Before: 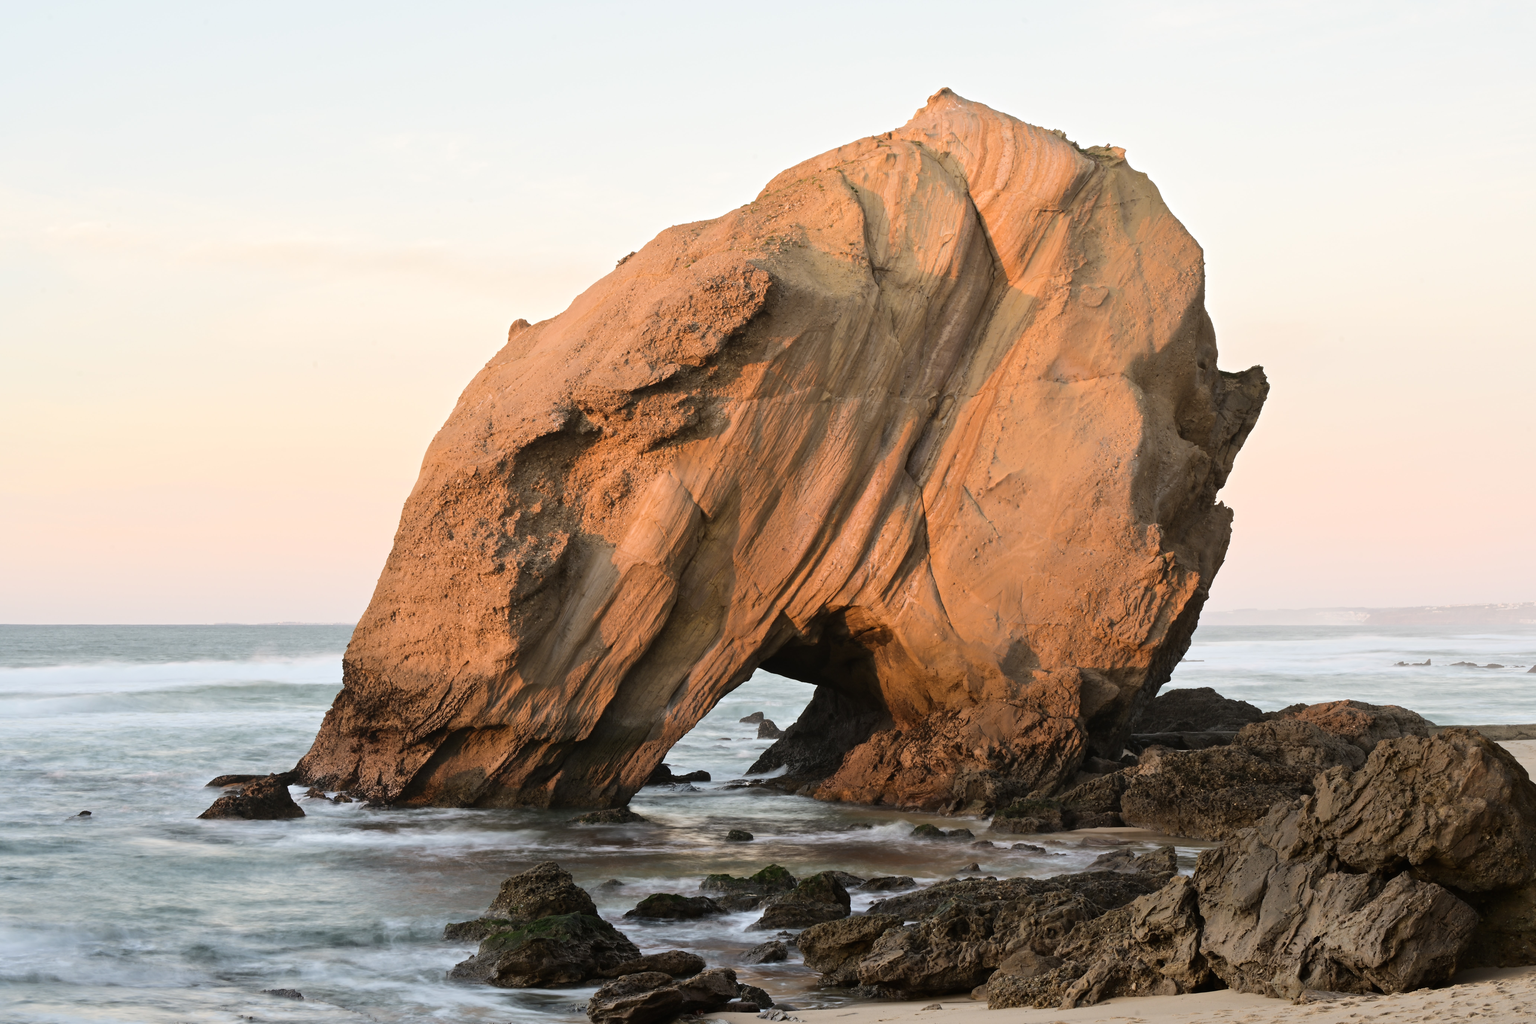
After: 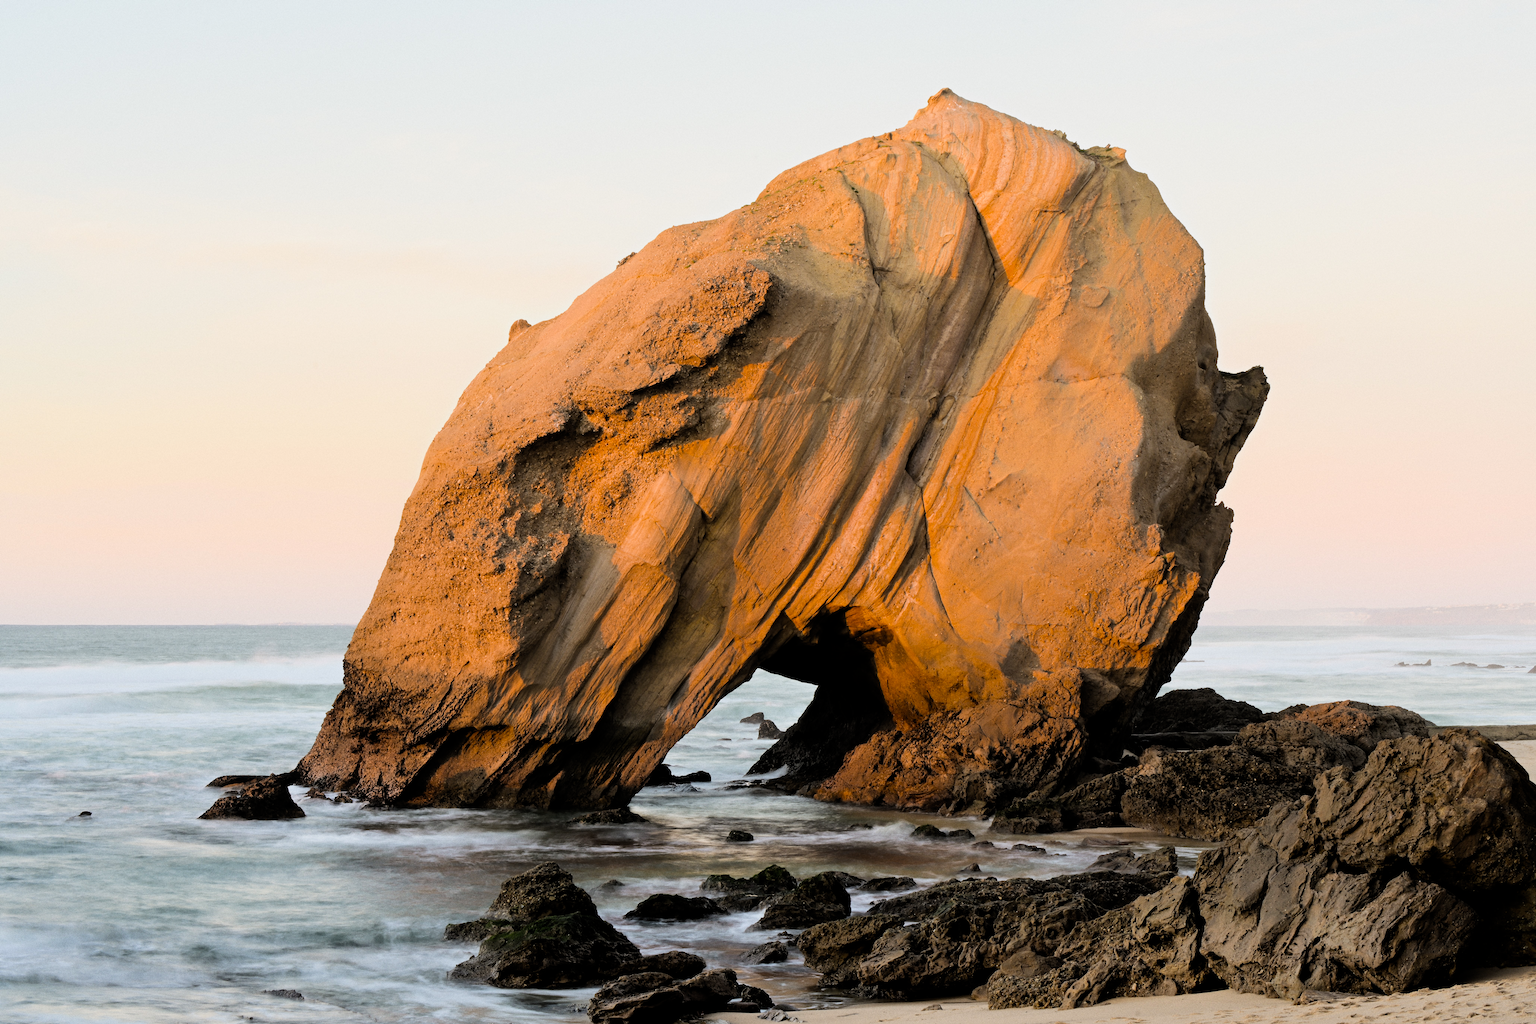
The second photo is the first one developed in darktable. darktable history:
grain: coarseness 0.09 ISO
filmic rgb: black relative exposure -7.75 EV, white relative exposure 4.4 EV, threshold 3 EV, target black luminance 0%, hardness 3.76, latitude 50.51%, contrast 1.074, highlights saturation mix 10%, shadows ↔ highlights balance -0.22%, color science v4 (2020), enable highlight reconstruction true
sharpen: radius 0.969, amount 0.604
shadows and highlights: shadows -12.5, white point adjustment 4, highlights 28.33
